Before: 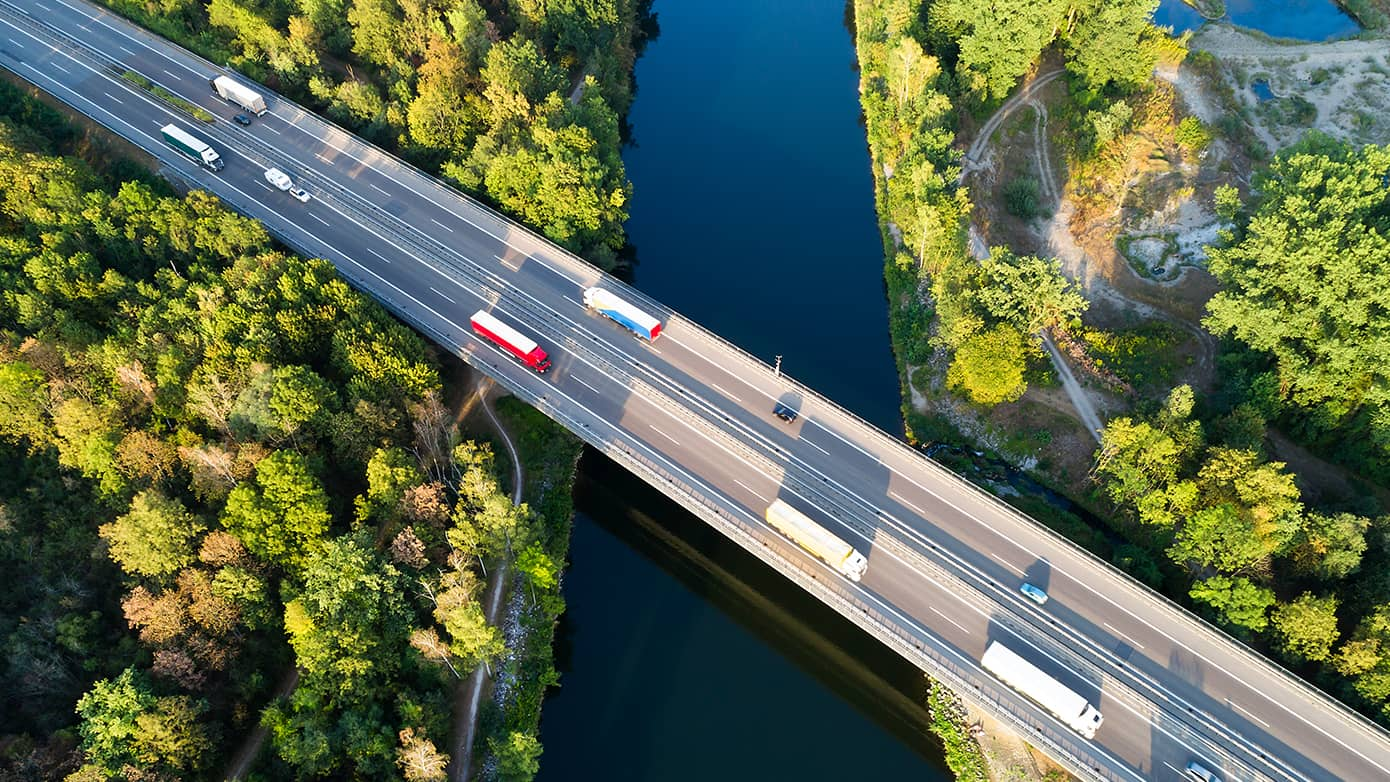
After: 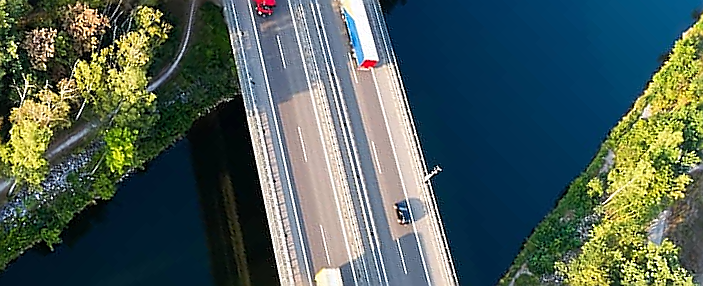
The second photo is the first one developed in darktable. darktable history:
crop and rotate: angle -44.49°, top 16.473%, right 0.796%, bottom 11.711%
sharpen: radius 1.377, amount 1.256, threshold 0.691
tone equalizer: on, module defaults
